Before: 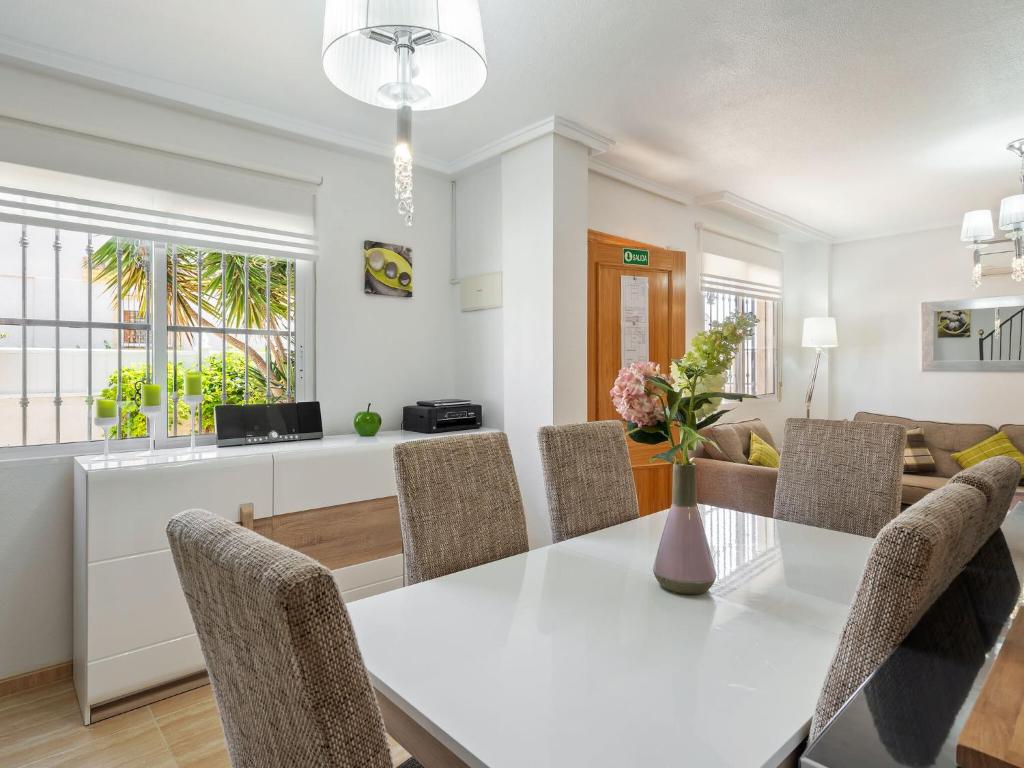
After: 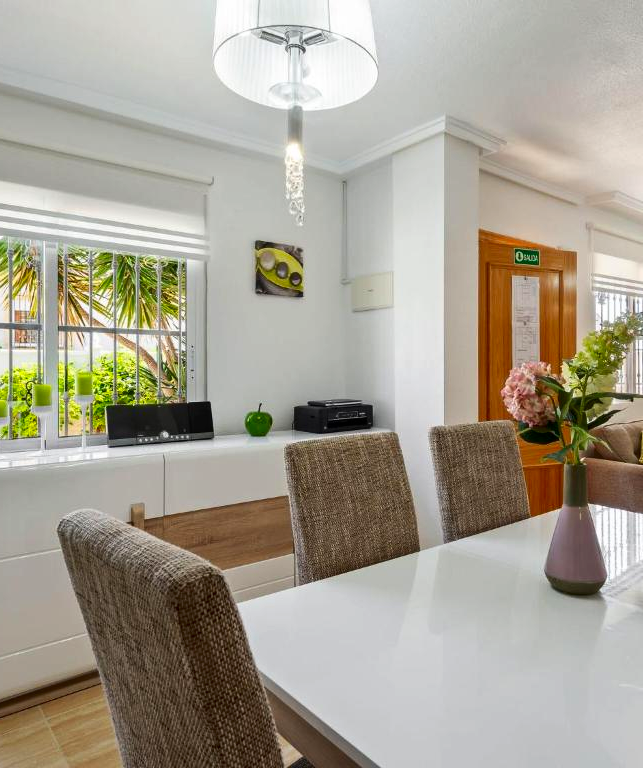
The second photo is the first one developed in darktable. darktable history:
contrast brightness saturation: contrast 0.123, brightness -0.124, saturation 0.198
crop: left 10.7%, right 26.503%
